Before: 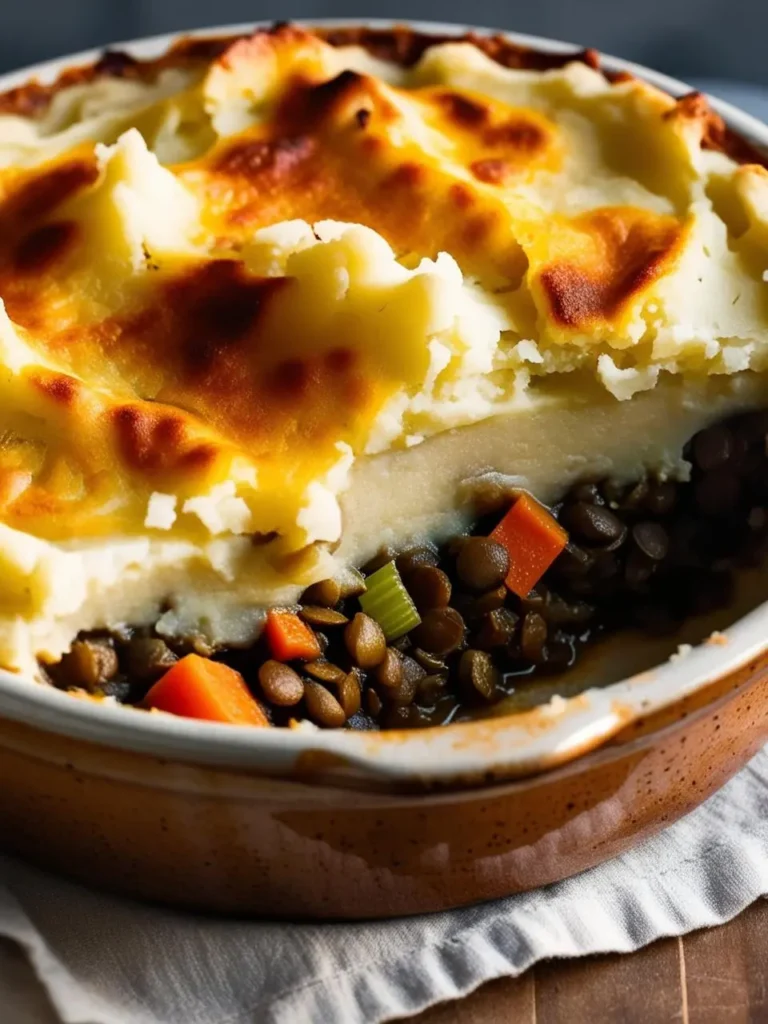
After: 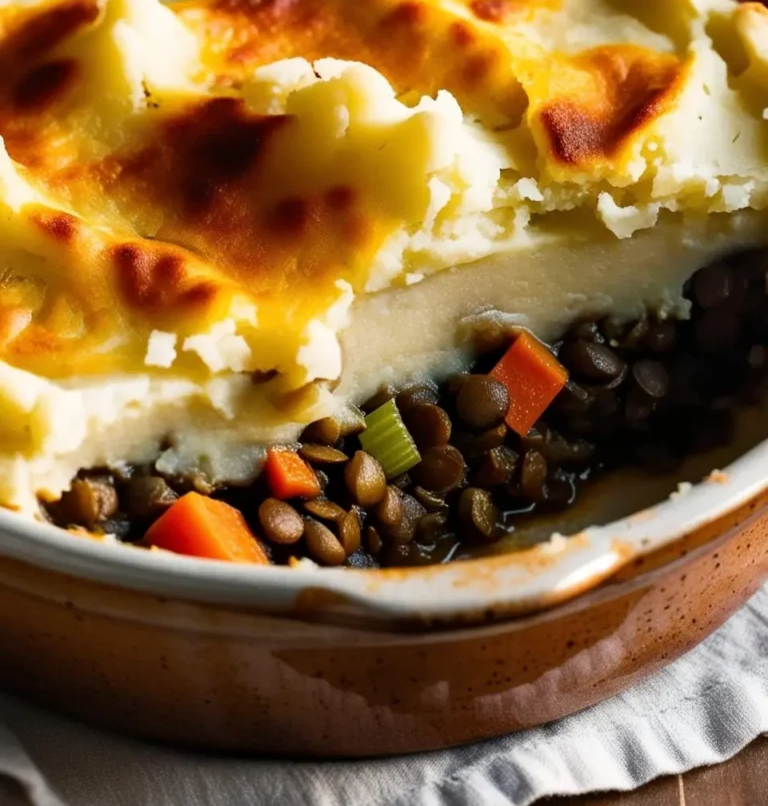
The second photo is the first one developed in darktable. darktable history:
crop and rotate: top 15.875%, bottom 5.326%
contrast equalizer: octaves 7, y [[0.5, 0.488, 0.462, 0.461, 0.491, 0.5], [0.5 ×6], [0.5 ×6], [0 ×6], [0 ×6]], mix -0.216
